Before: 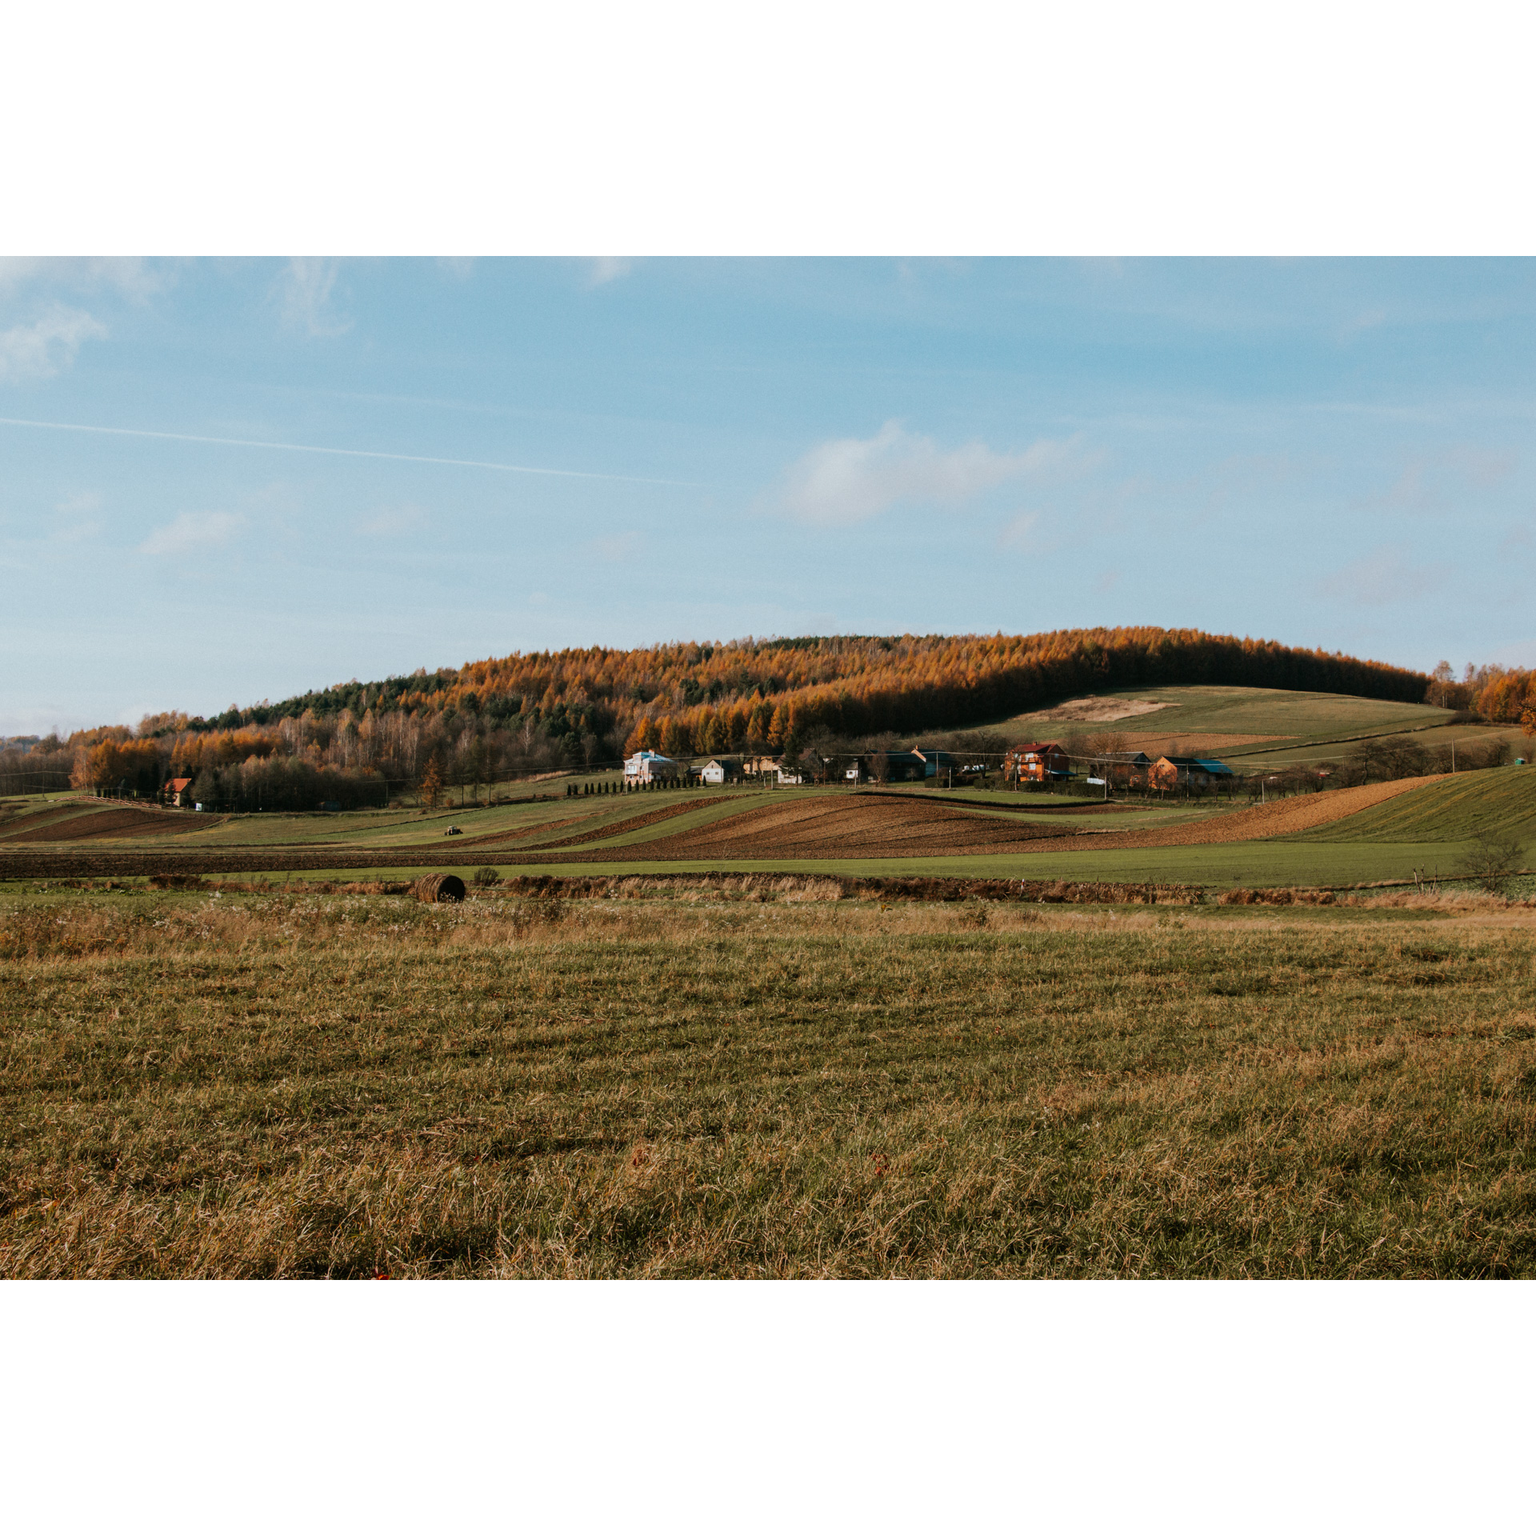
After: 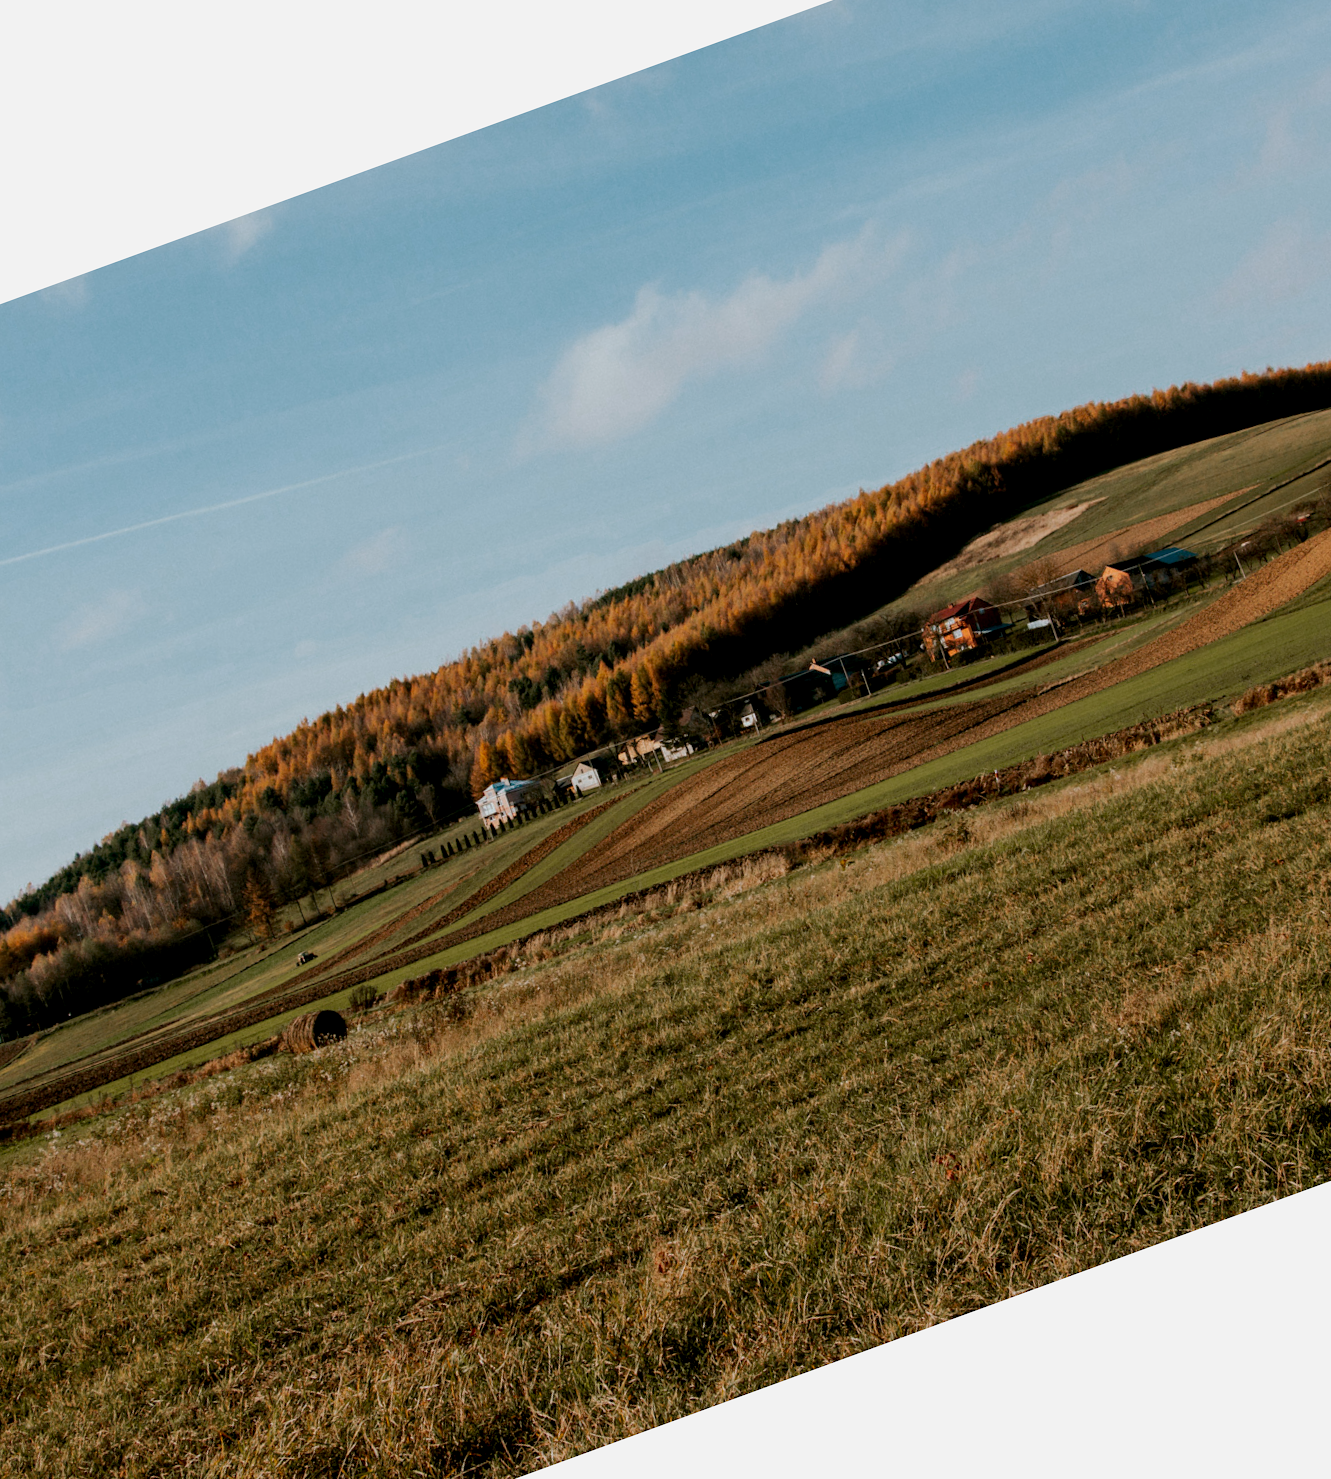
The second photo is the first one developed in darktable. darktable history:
crop and rotate: angle 20.06°, left 6.733%, right 4.345%, bottom 1.169%
color zones: curves: ch0 [(0.25, 0.5) (0.347, 0.092) (0.75, 0.5)]; ch1 [(0.25, 0.5) (0.33, 0.51) (0.75, 0.5)]
exposure: black level correction 0.009, exposure -0.165 EV, compensate highlight preservation false
